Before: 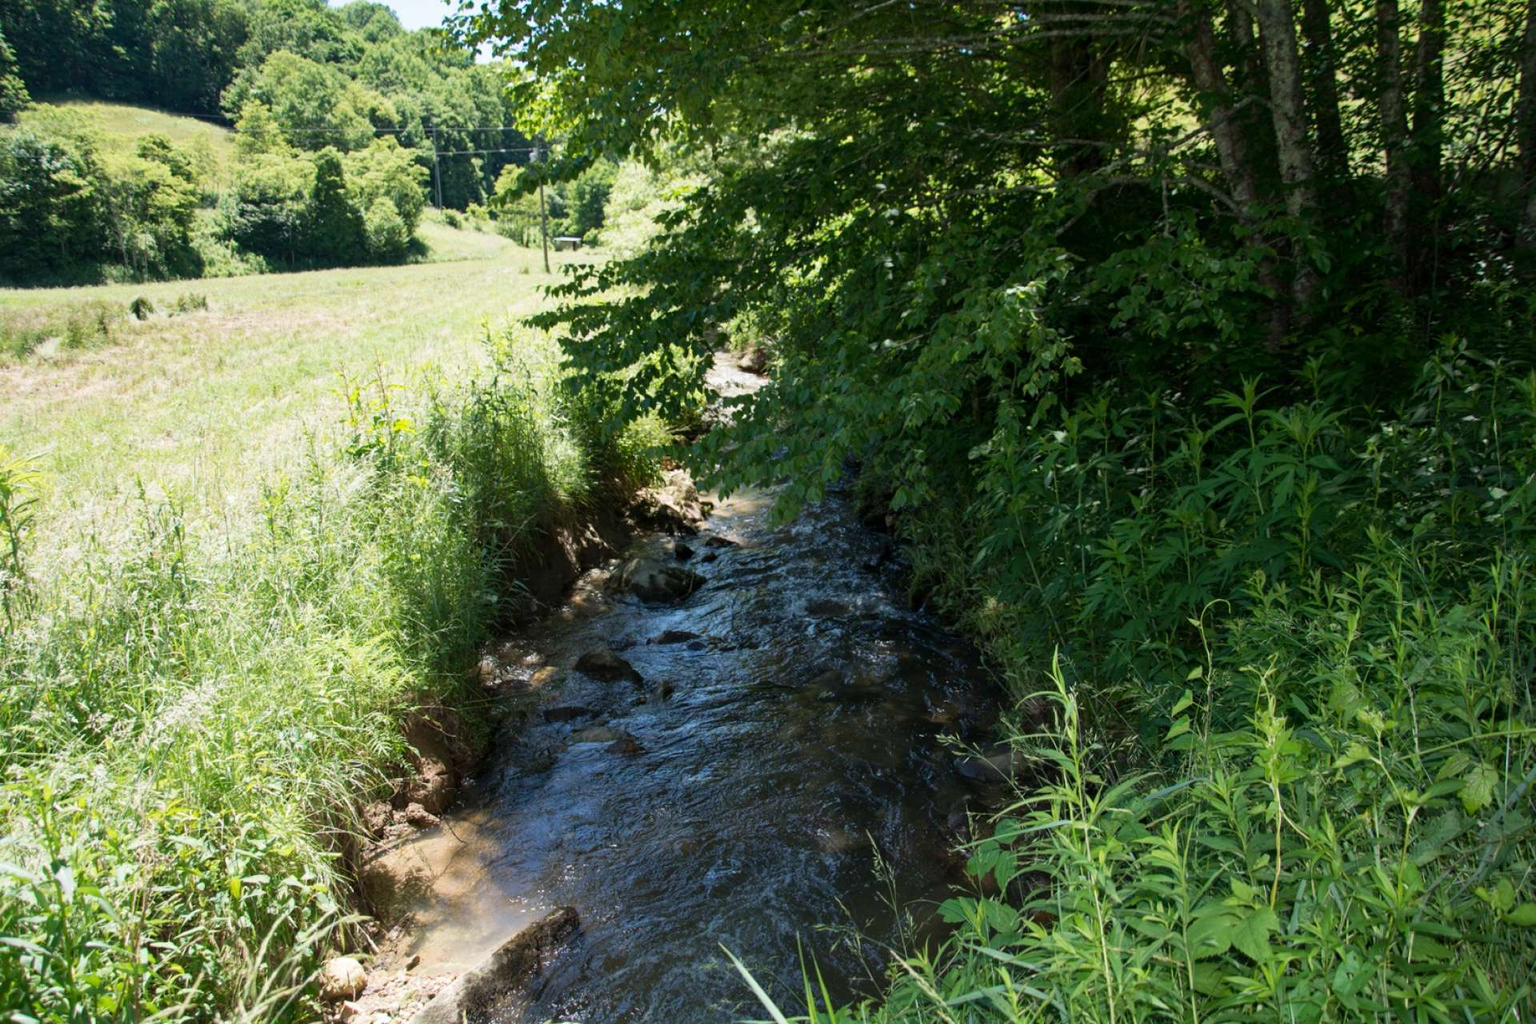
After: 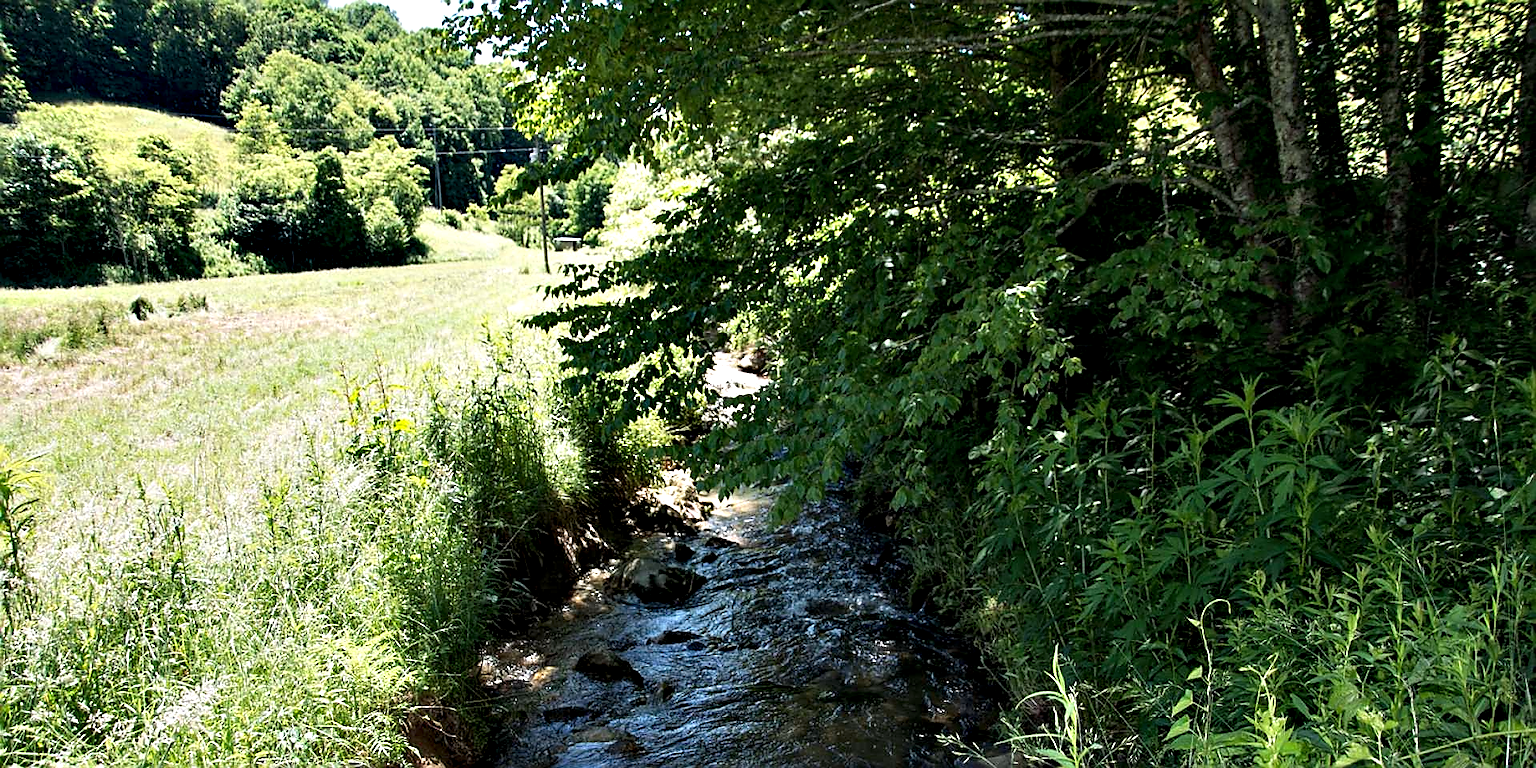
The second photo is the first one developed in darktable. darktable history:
exposure: compensate exposure bias true, compensate highlight preservation false
contrast equalizer: y [[0.6 ×6], [0.55 ×6], [0 ×6], [0 ×6], [0 ×6]]
crop: bottom 24.982%
sharpen: radius 1.36, amount 1.26, threshold 0.697
